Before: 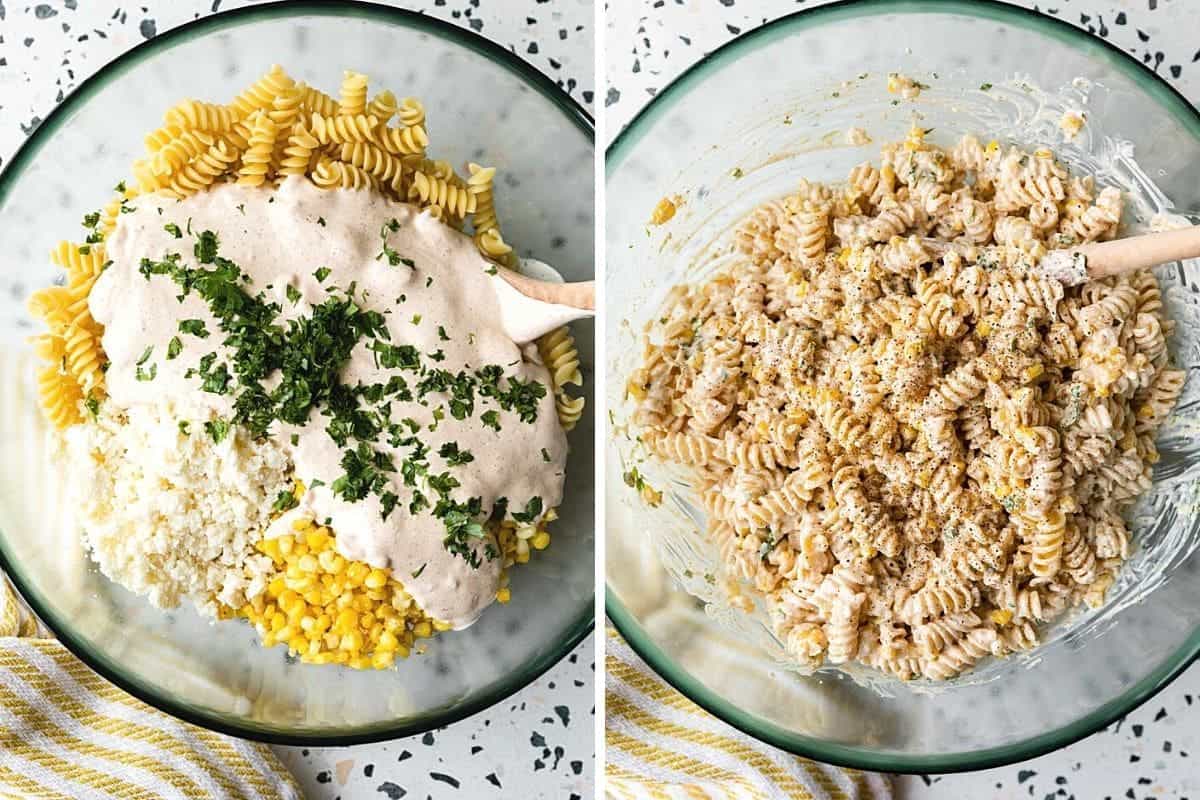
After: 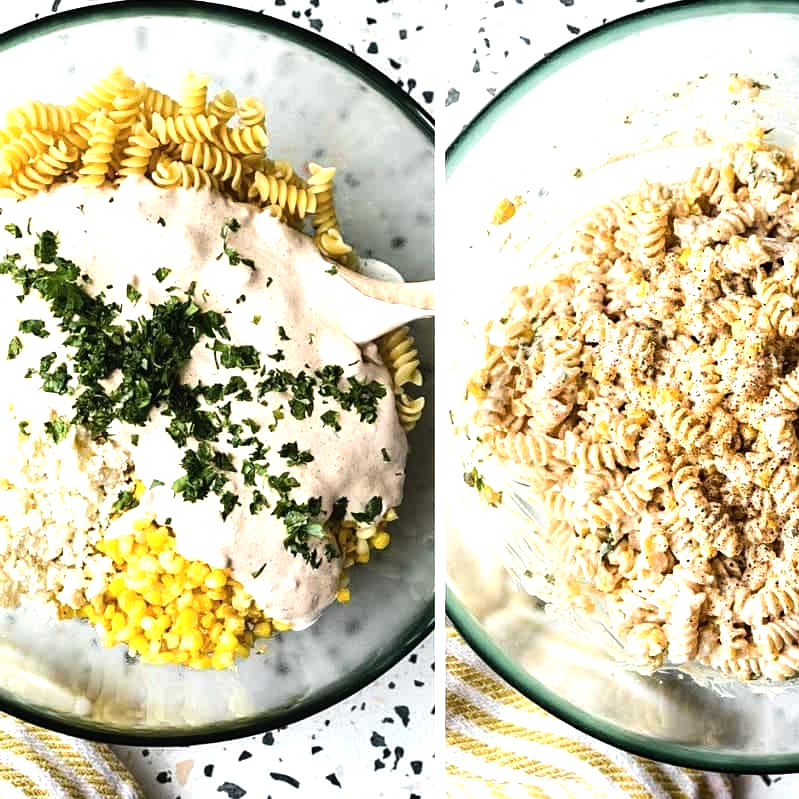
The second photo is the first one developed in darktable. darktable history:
tone equalizer: -8 EV -0.75 EV, -7 EV -0.7 EV, -6 EV -0.6 EV, -5 EV -0.4 EV, -3 EV 0.4 EV, -2 EV 0.6 EV, -1 EV 0.7 EV, +0 EV 0.75 EV, edges refinement/feathering 500, mask exposure compensation -1.57 EV, preserve details no
crop and rotate: left 13.342%, right 19.991%
